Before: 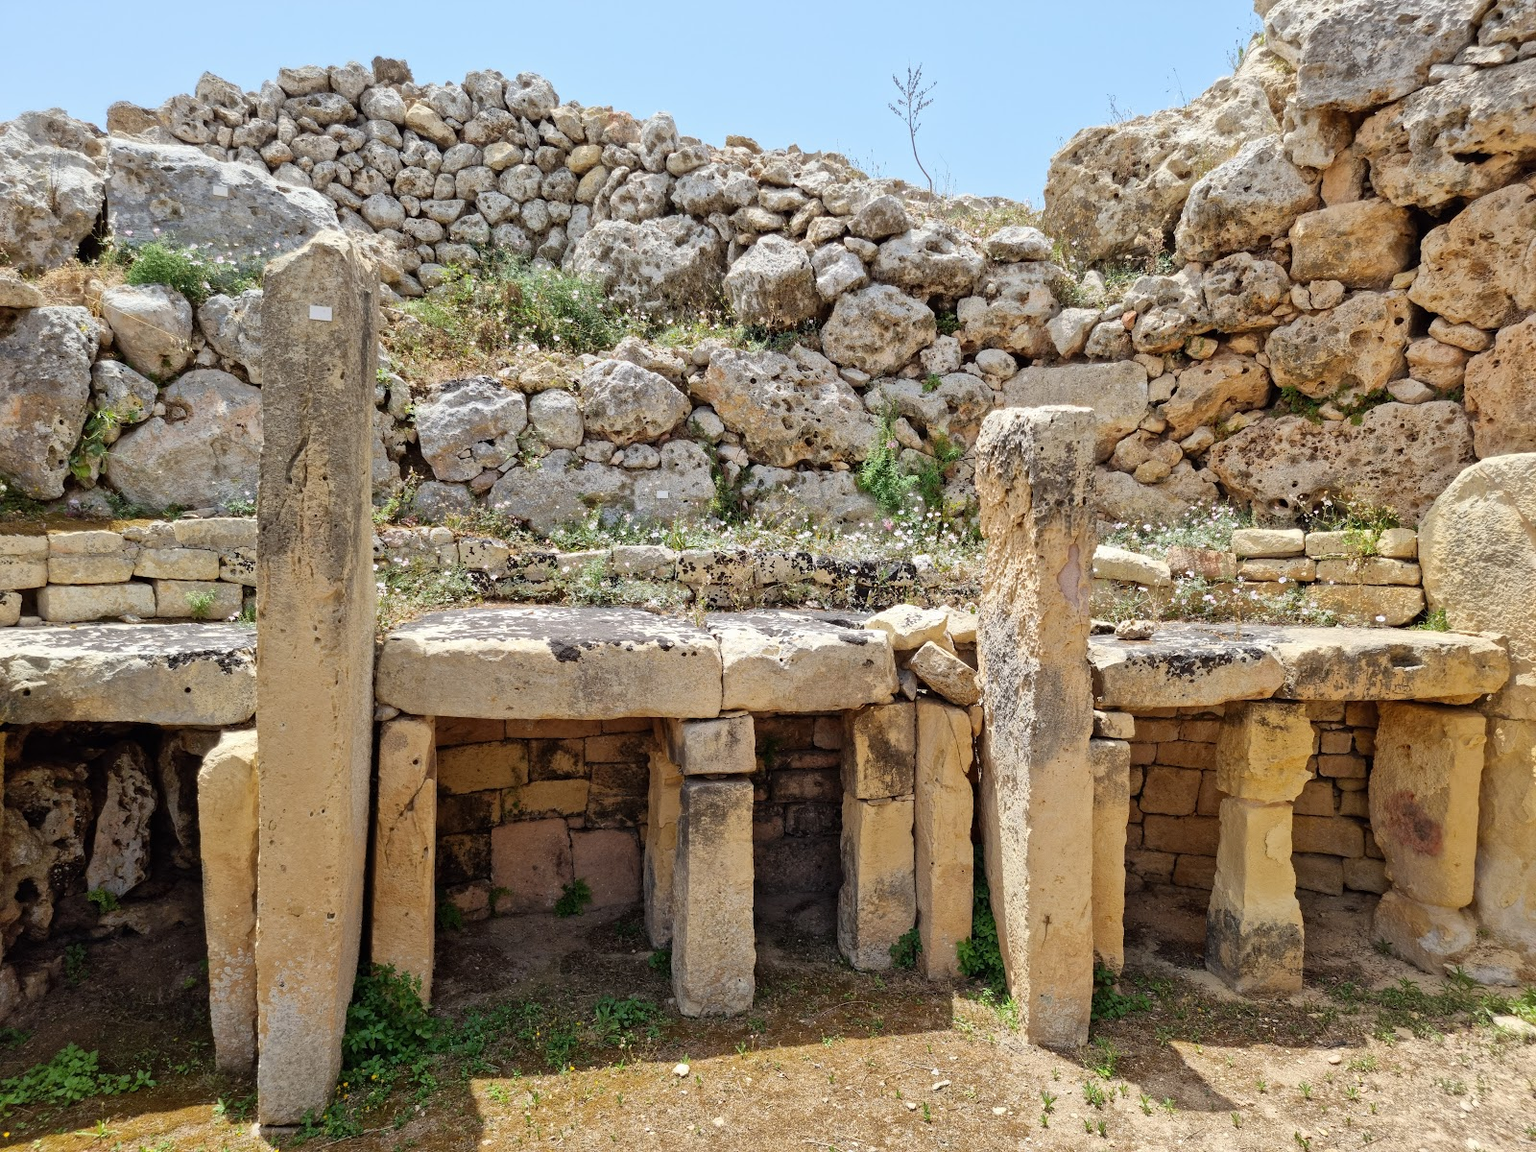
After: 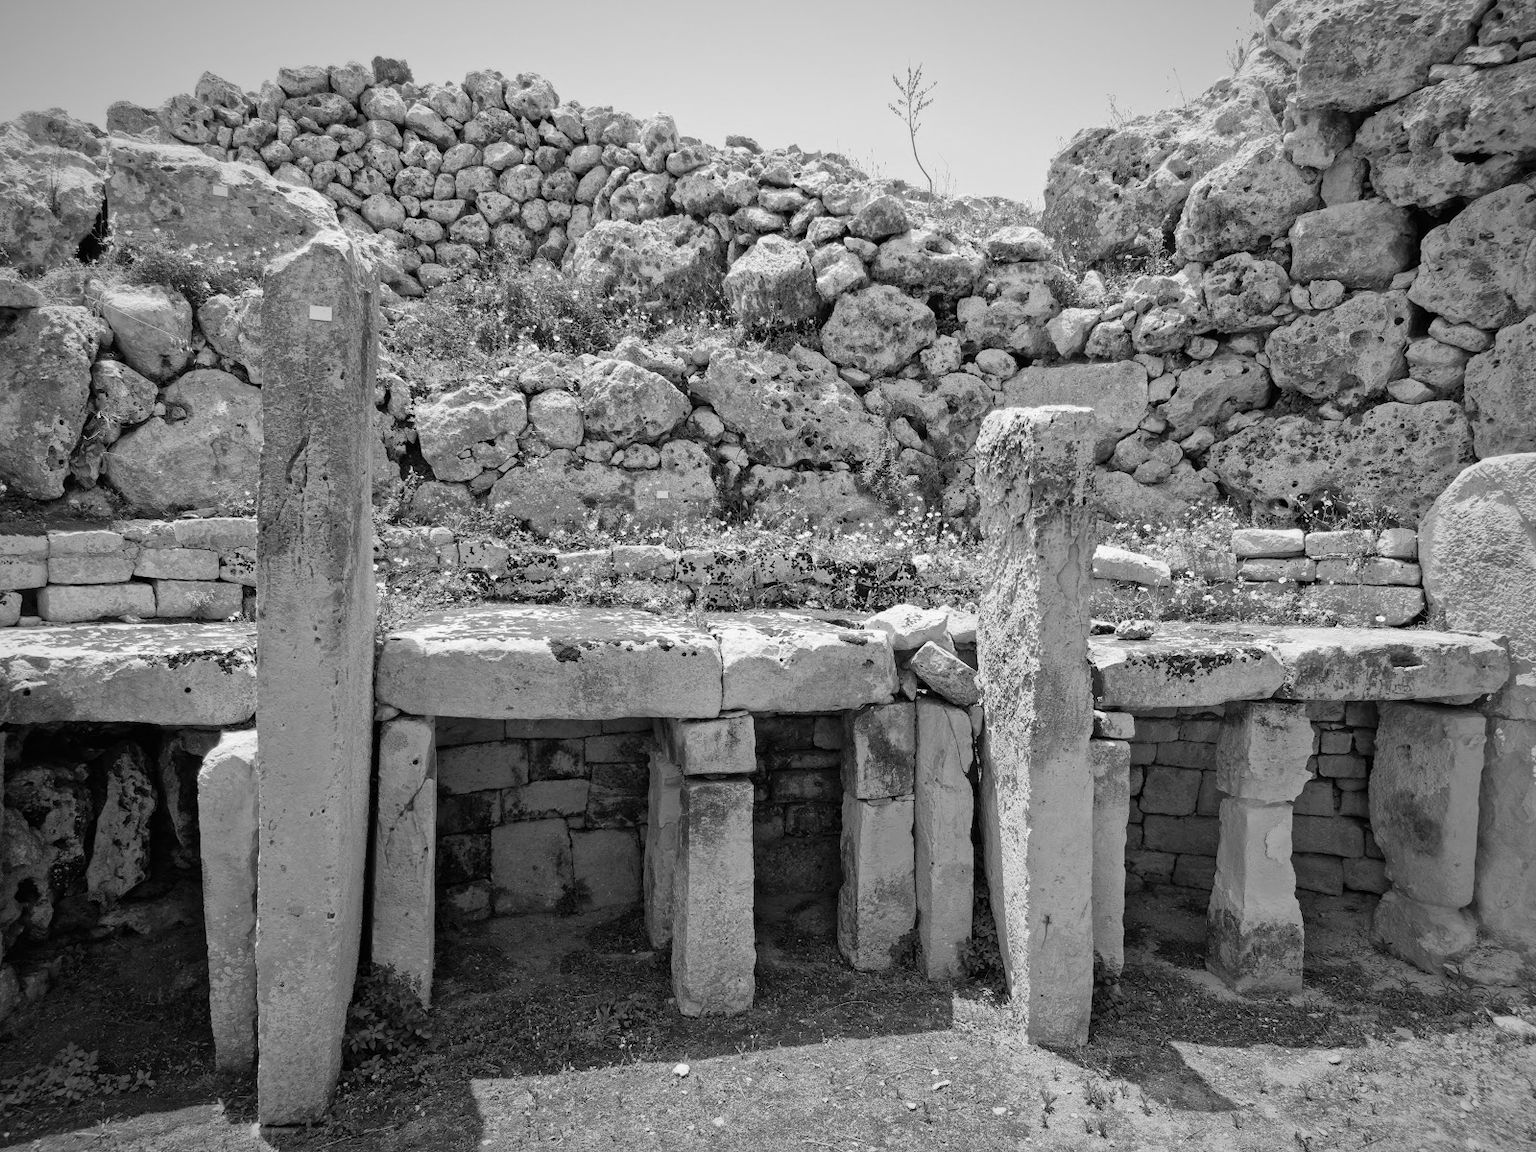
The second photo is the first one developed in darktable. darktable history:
color calibration: output gray [0.267, 0.423, 0.261, 0], illuminant same as pipeline (D50), adaptation none (bypass)
vignetting: fall-off radius 60%, automatic ratio true
color balance rgb: perceptual saturation grading › global saturation 35%, perceptual saturation grading › highlights -25%, perceptual saturation grading › shadows 50%
